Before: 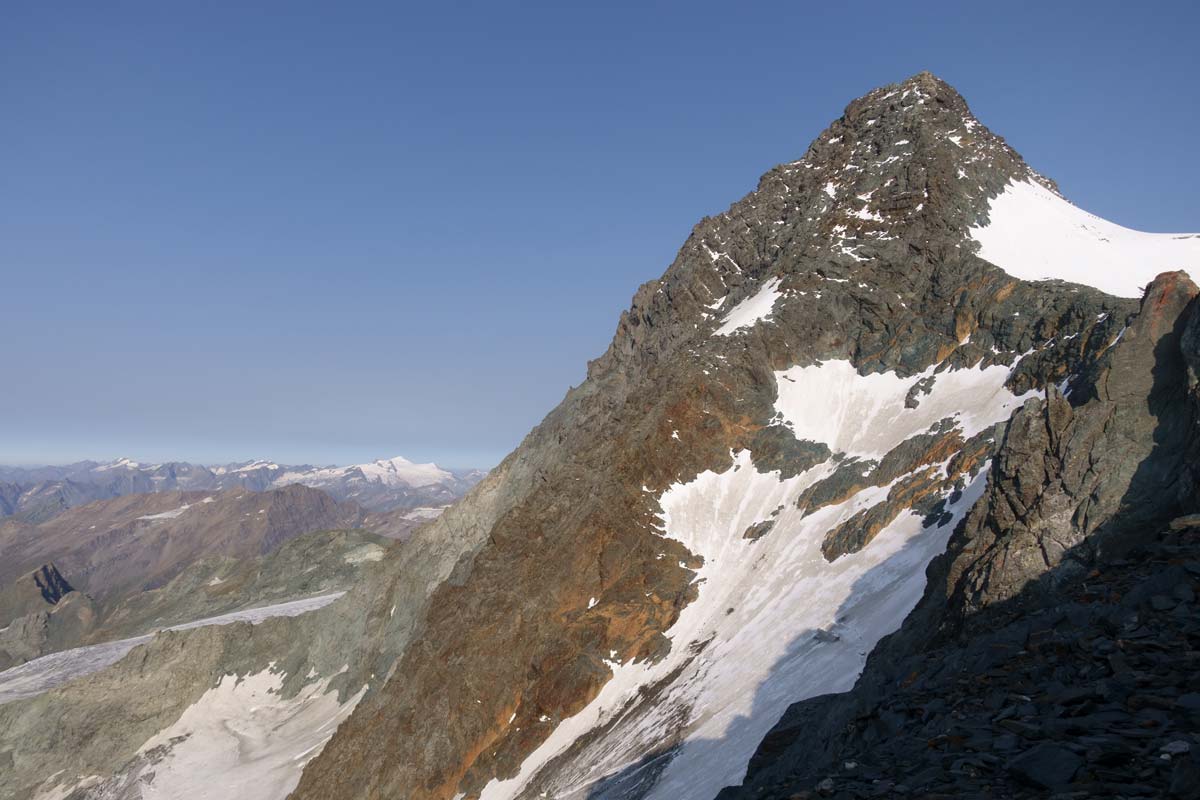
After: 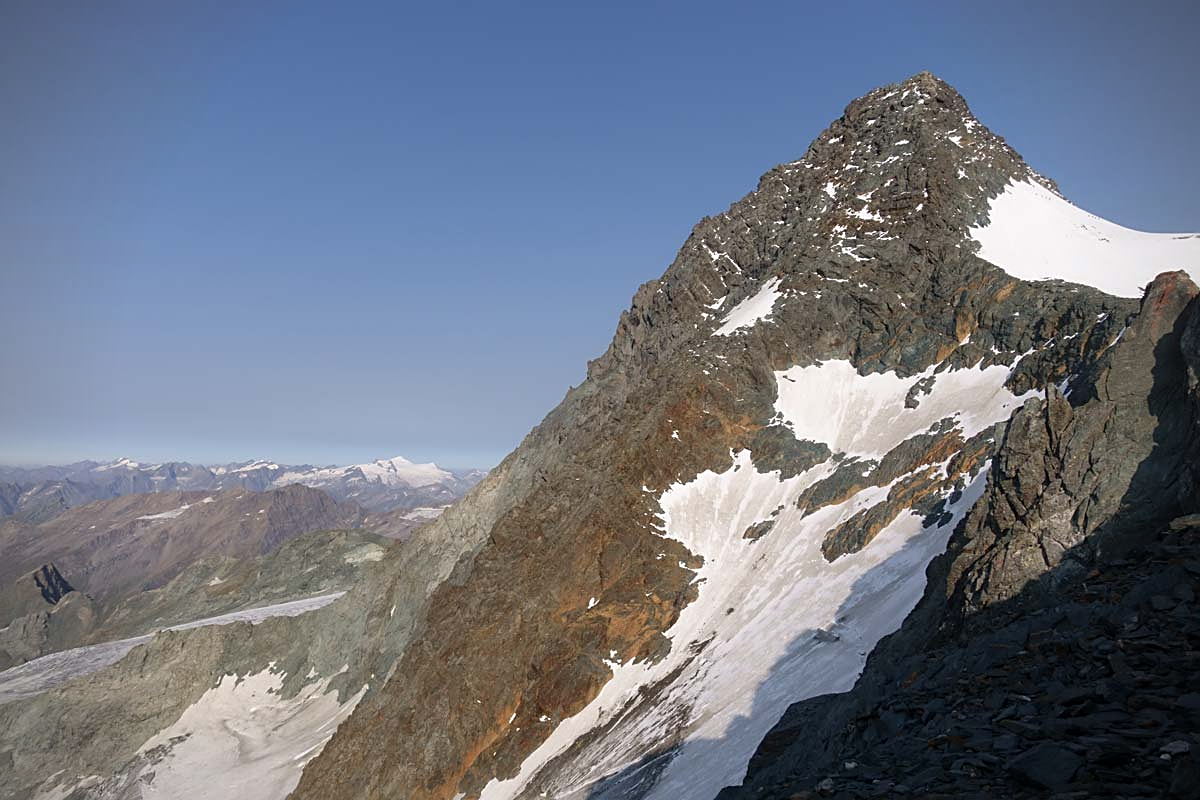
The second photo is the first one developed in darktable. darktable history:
sharpen: on, module defaults
vignetting: fall-off radius 60.67%
exposure: compensate highlight preservation false
